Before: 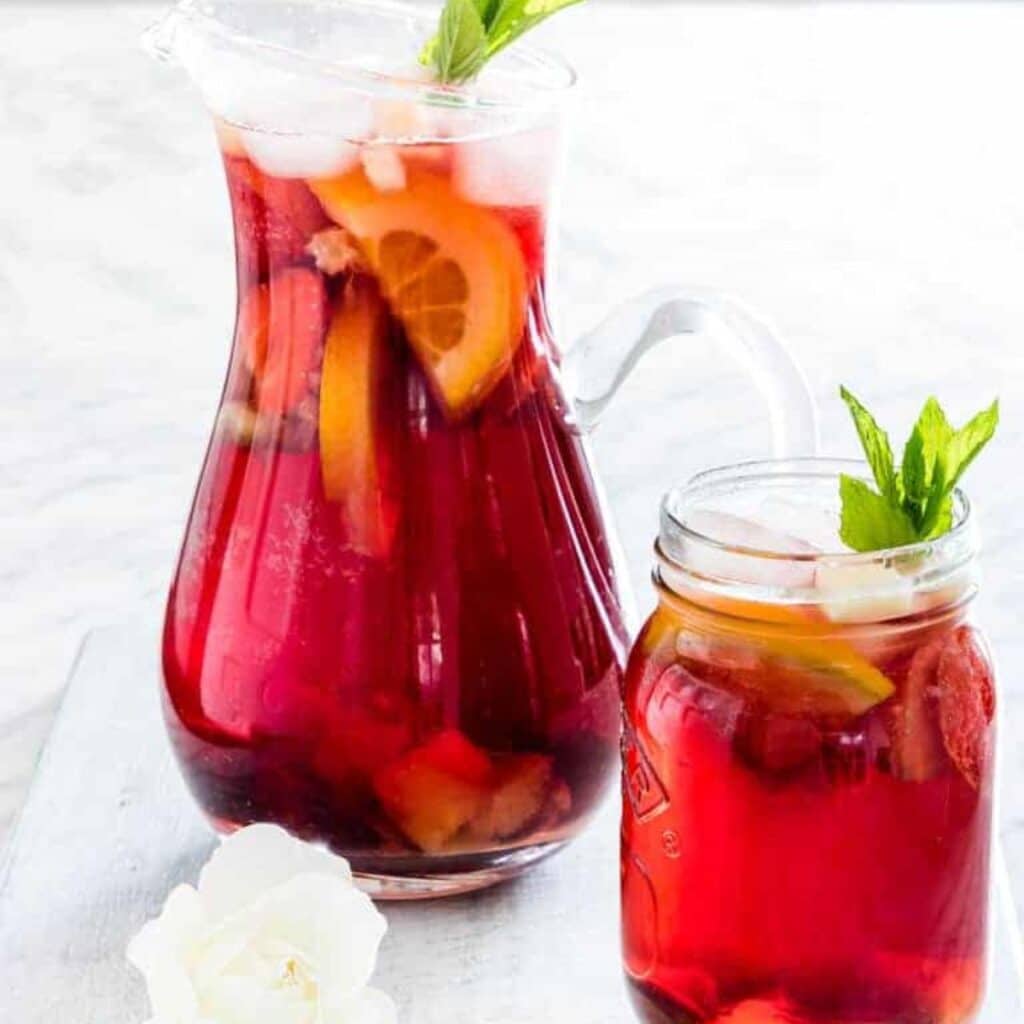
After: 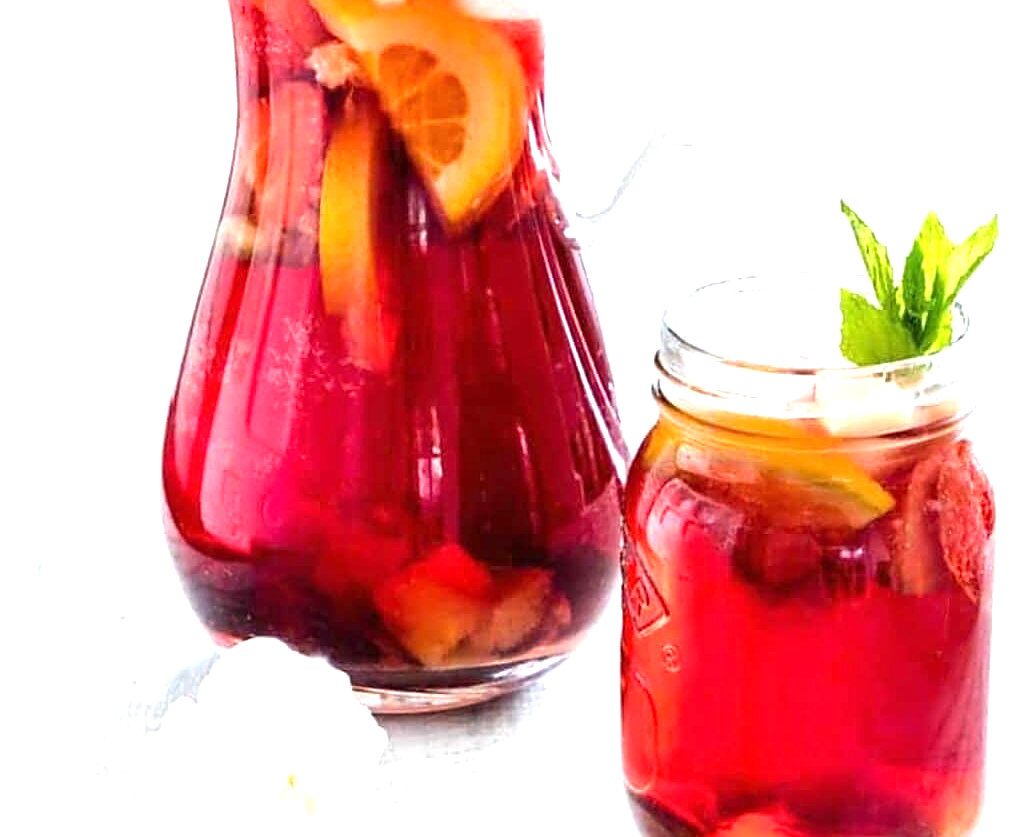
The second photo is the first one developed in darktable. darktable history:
exposure: black level correction 0, exposure 0.698 EV, compensate exposure bias true, compensate highlight preservation false
crop and rotate: top 18.252%
tone equalizer: edges refinement/feathering 500, mask exposure compensation -1.57 EV, preserve details no
sharpen: on, module defaults
